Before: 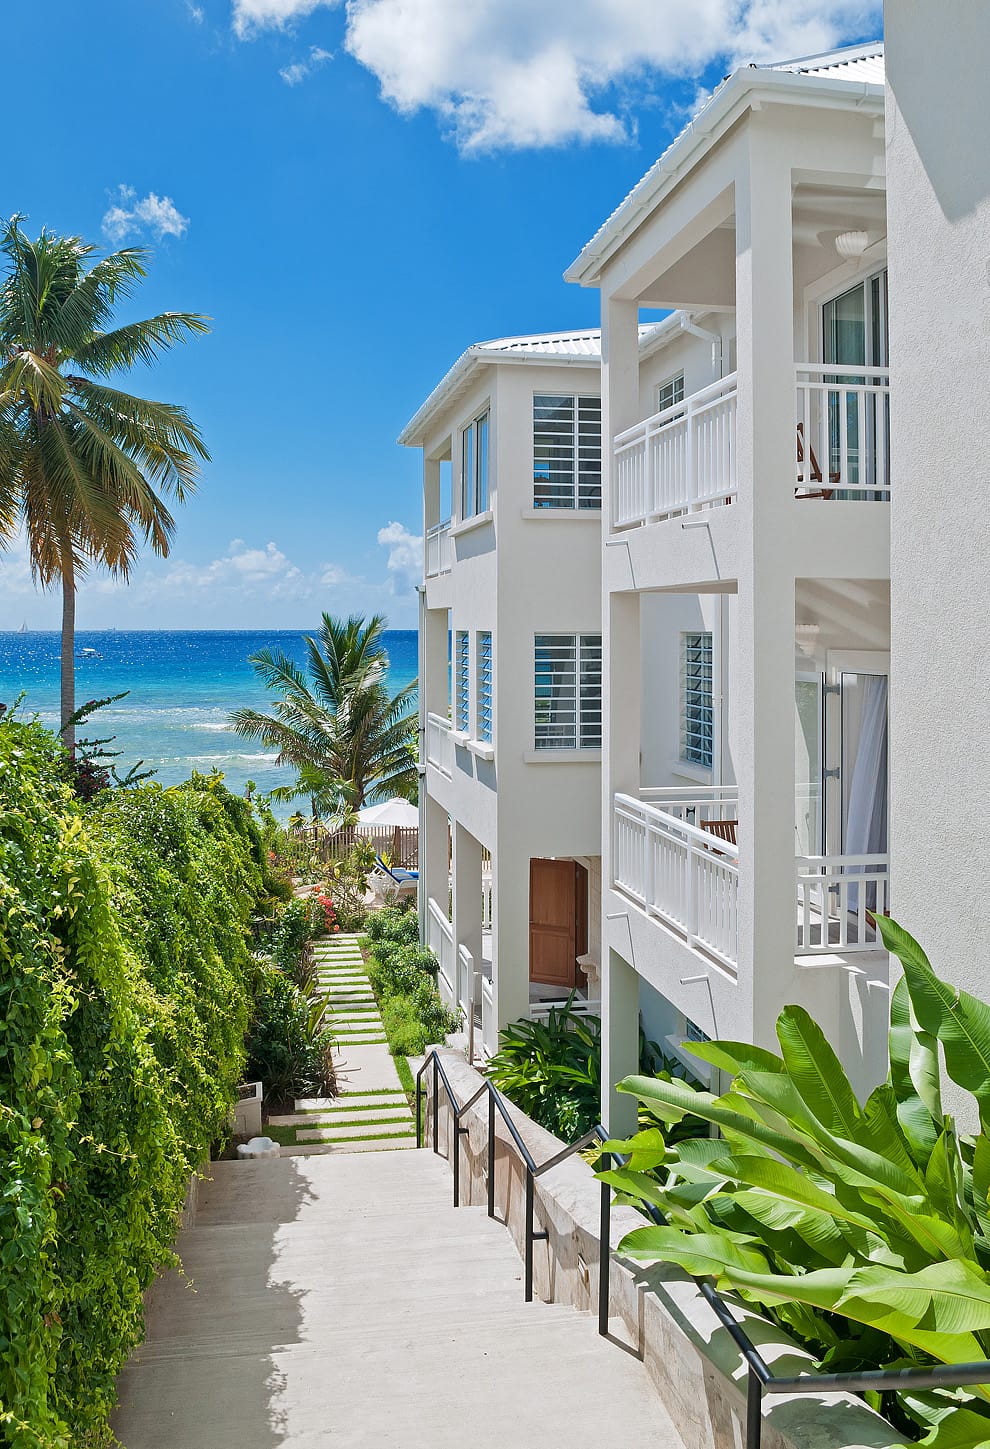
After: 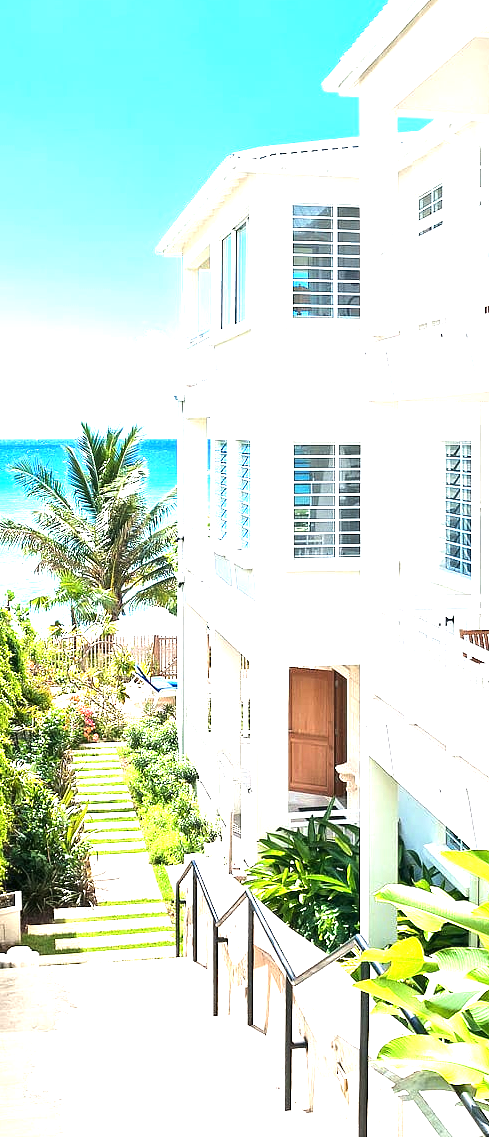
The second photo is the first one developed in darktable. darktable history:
tone equalizer: -8 EV -0.75 EV, -7 EV -0.7 EV, -6 EV -0.6 EV, -5 EV -0.4 EV, -3 EV 0.4 EV, -2 EV 0.6 EV, -1 EV 0.7 EV, +0 EV 0.75 EV, edges refinement/feathering 500, mask exposure compensation -1.57 EV, preserve details no
exposure: black level correction 0, exposure 1.6 EV, compensate exposure bias true, compensate highlight preservation false
white balance: red 1.009, blue 0.985
crop and rotate: angle 0.02°, left 24.353%, top 13.219%, right 26.156%, bottom 8.224%
